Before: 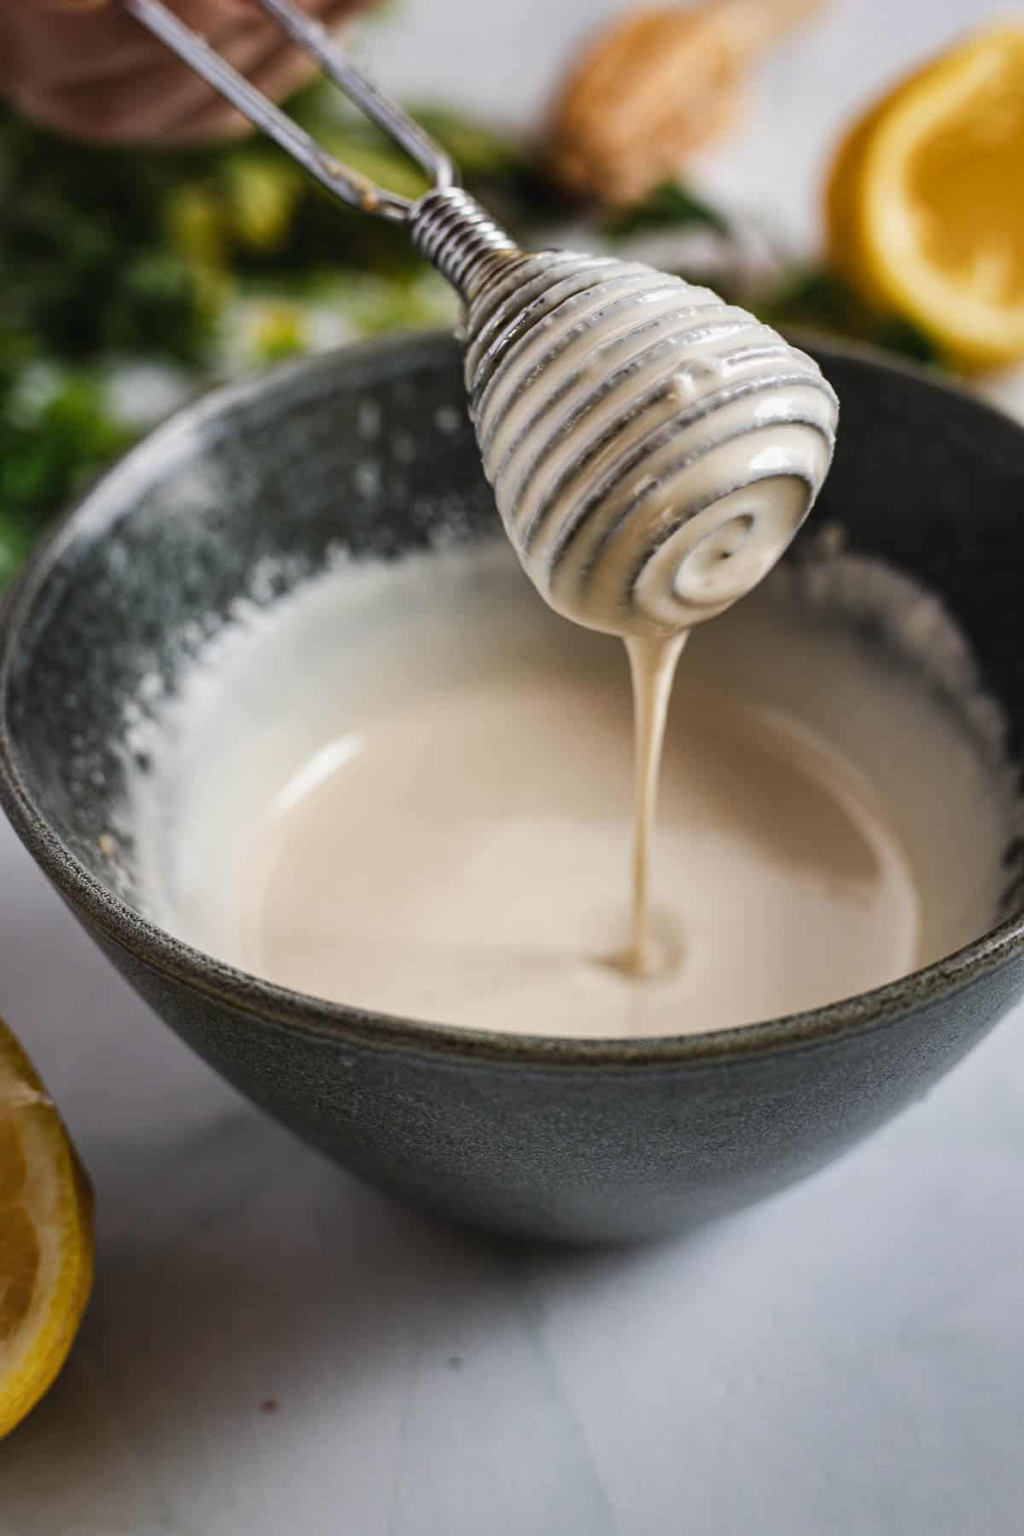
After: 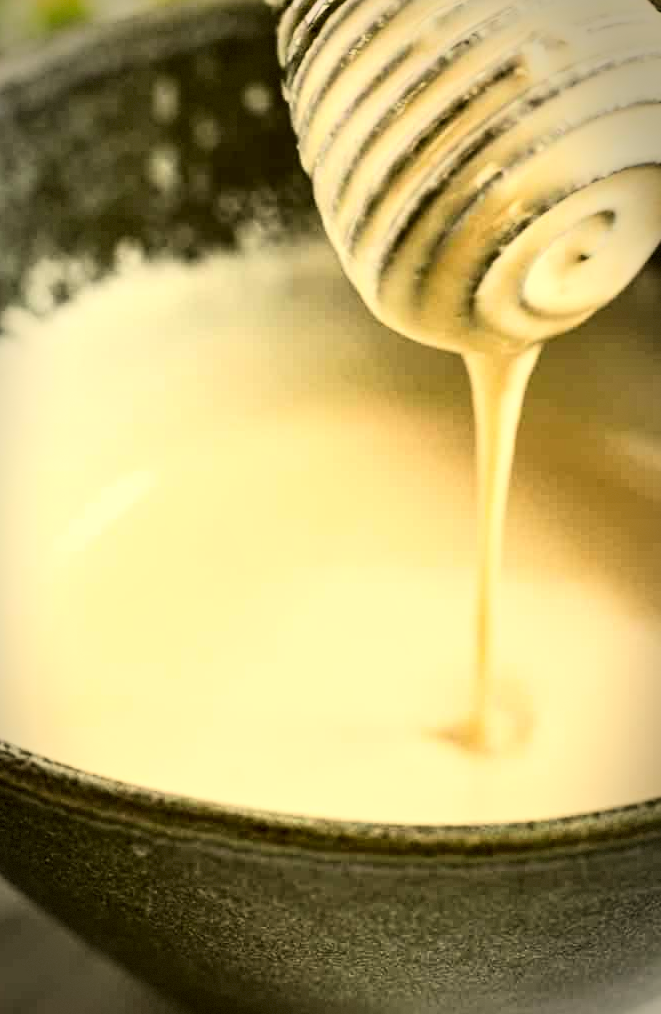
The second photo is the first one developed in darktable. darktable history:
base curve: curves: ch0 [(0, 0) (0.007, 0.004) (0.027, 0.03) (0.046, 0.07) (0.207, 0.54) (0.442, 0.872) (0.673, 0.972) (1, 1)]
color correction: highlights a* 0.172, highlights b* 28.87, shadows a* -0.218, shadows b* 21.89
vignetting: brightness -0.582, saturation -0.12, automatic ratio true, dithering 8-bit output
local contrast: highlights 103%, shadows 102%, detail 119%, midtone range 0.2
contrast brightness saturation: saturation -0.065
crop and rotate: left 22.28%, top 21.857%, right 22.631%, bottom 21.798%
